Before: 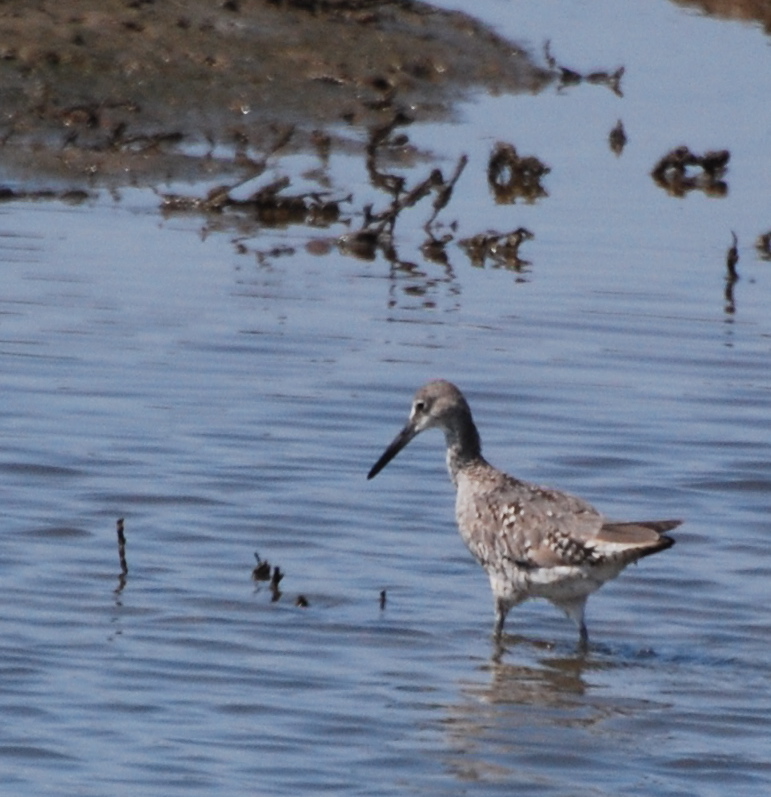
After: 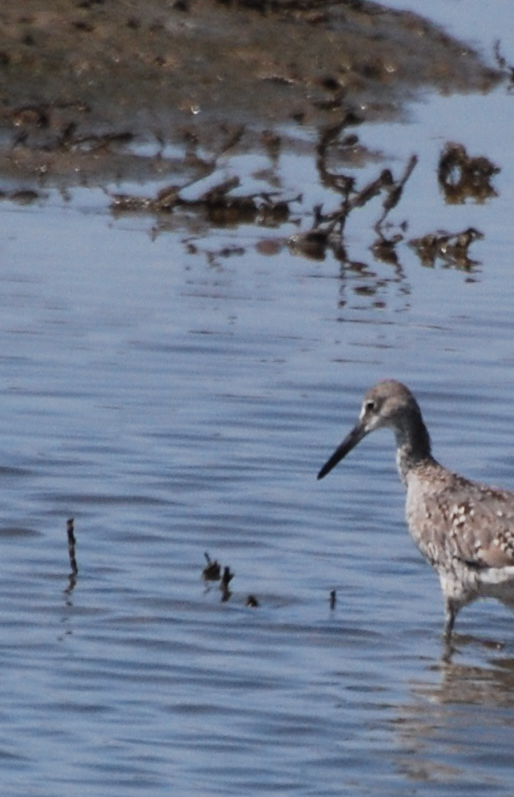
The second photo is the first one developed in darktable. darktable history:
crop and rotate: left 6.706%, right 26.579%
